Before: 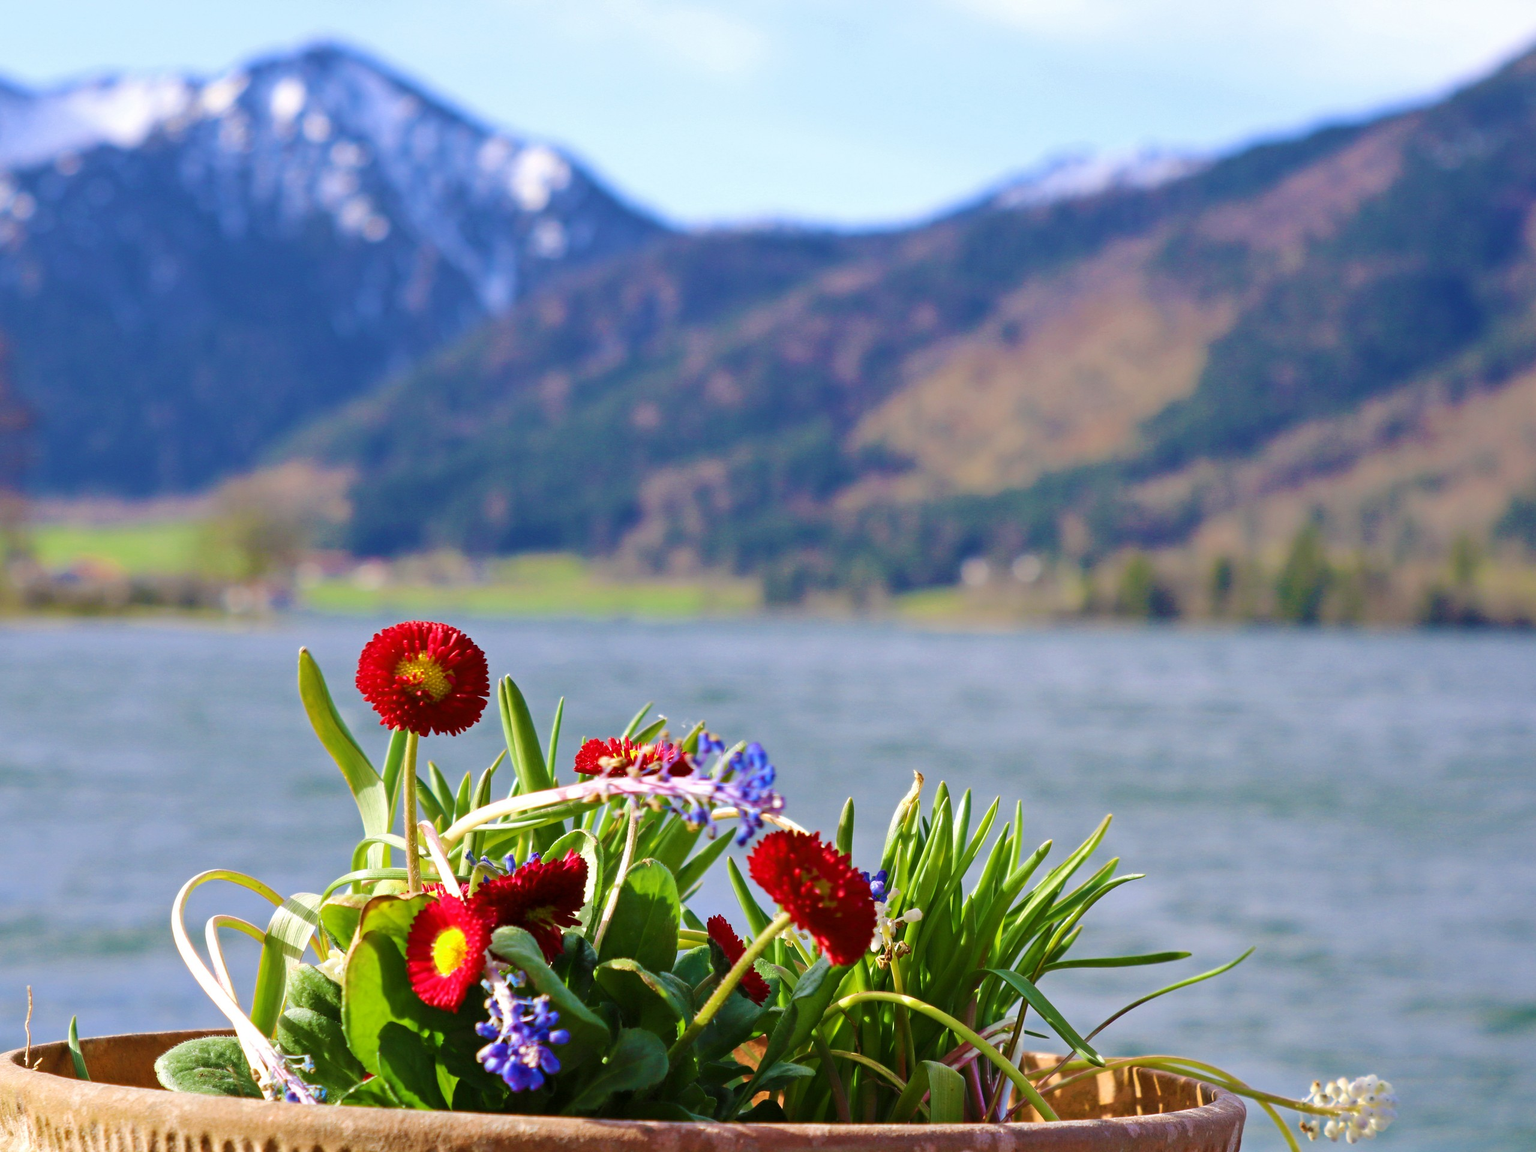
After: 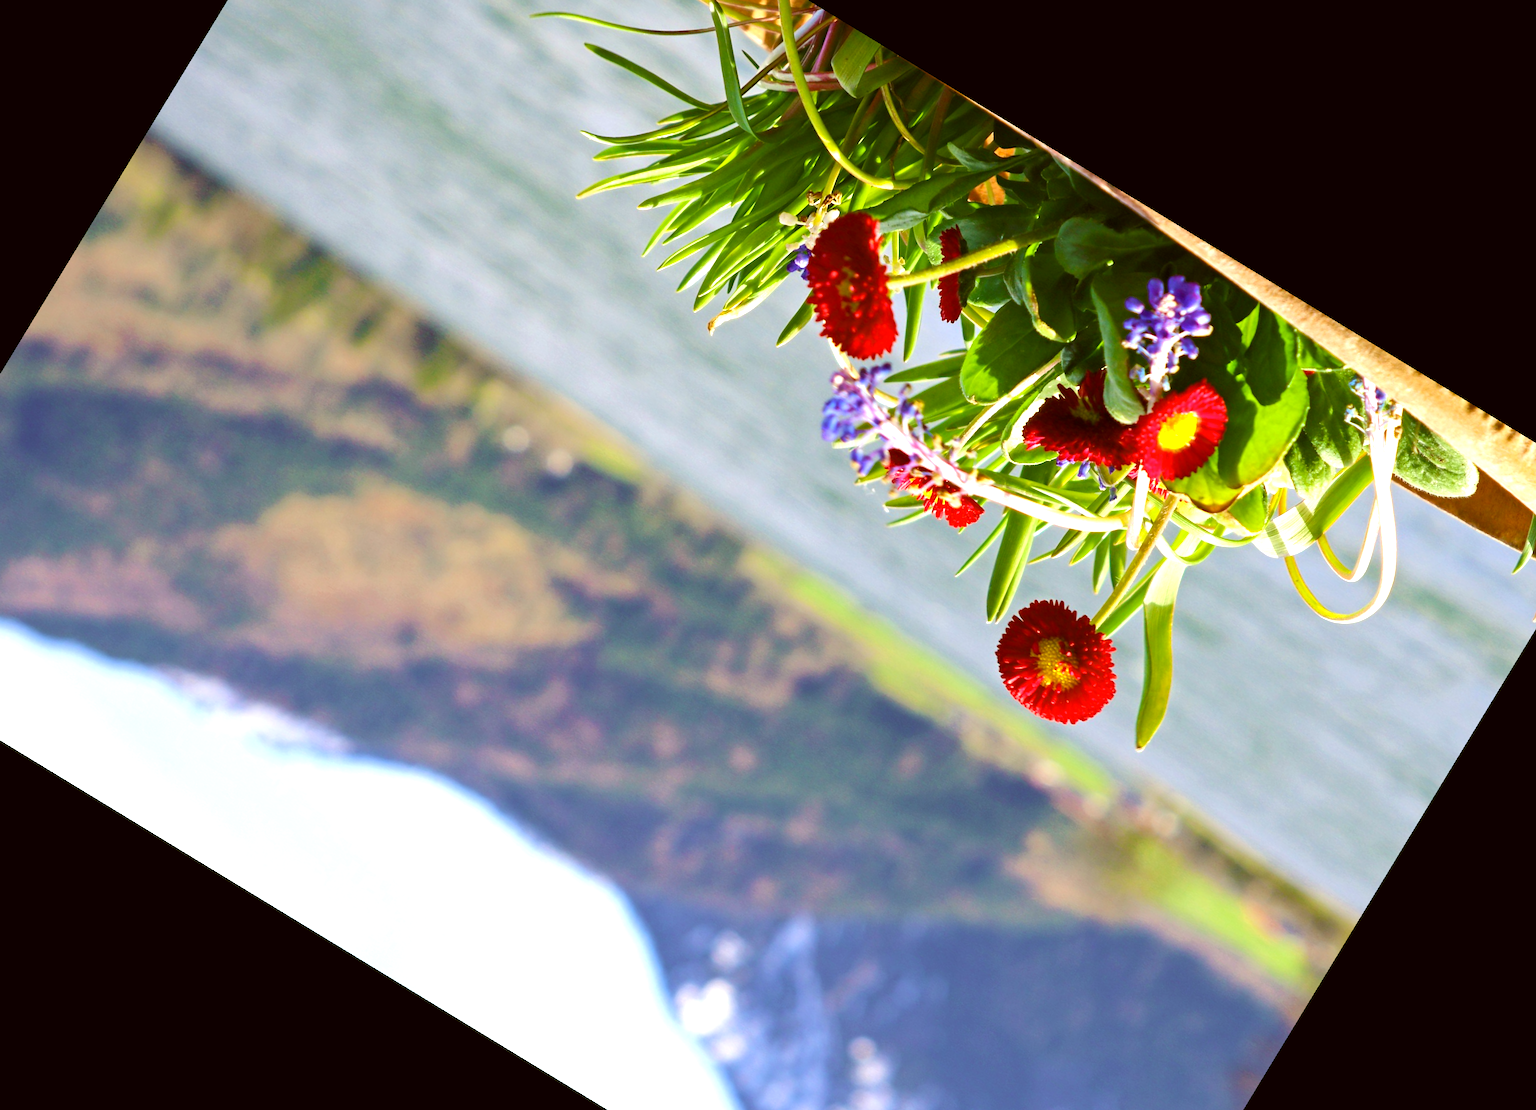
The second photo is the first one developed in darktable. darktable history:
exposure: black level correction 0, exposure 0.7 EV, compensate exposure bias true, compensate highlight preservation false
rotate and perspective: rotation 1.57°, crop left 0.018, crop right 0.982, crop top 0.039, crop bottom 0.961
crop and rotate: angle 148.68°, left 9.111%, top 15.603%, right 4.588%, bottom 17.041%
color correction: highlights a* -1.43, highlights b* 10.12, shadows a* 0.395, shadows b* 19.35
